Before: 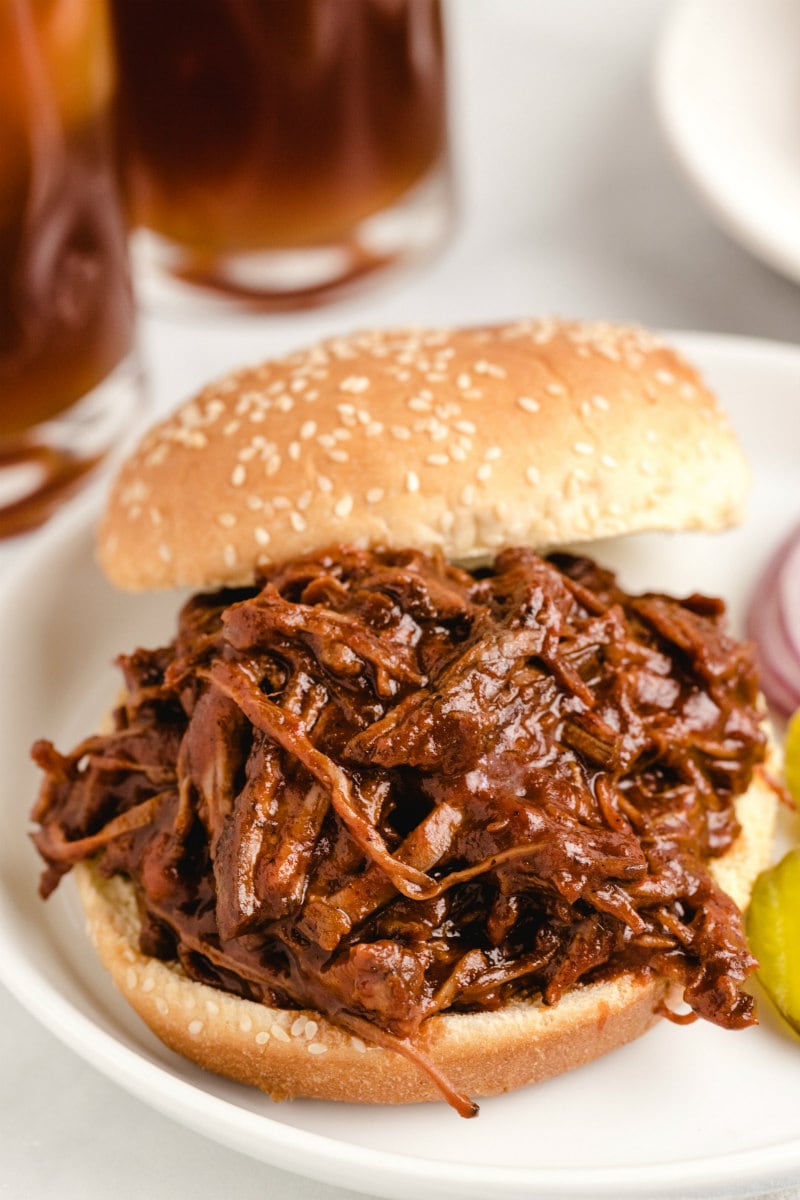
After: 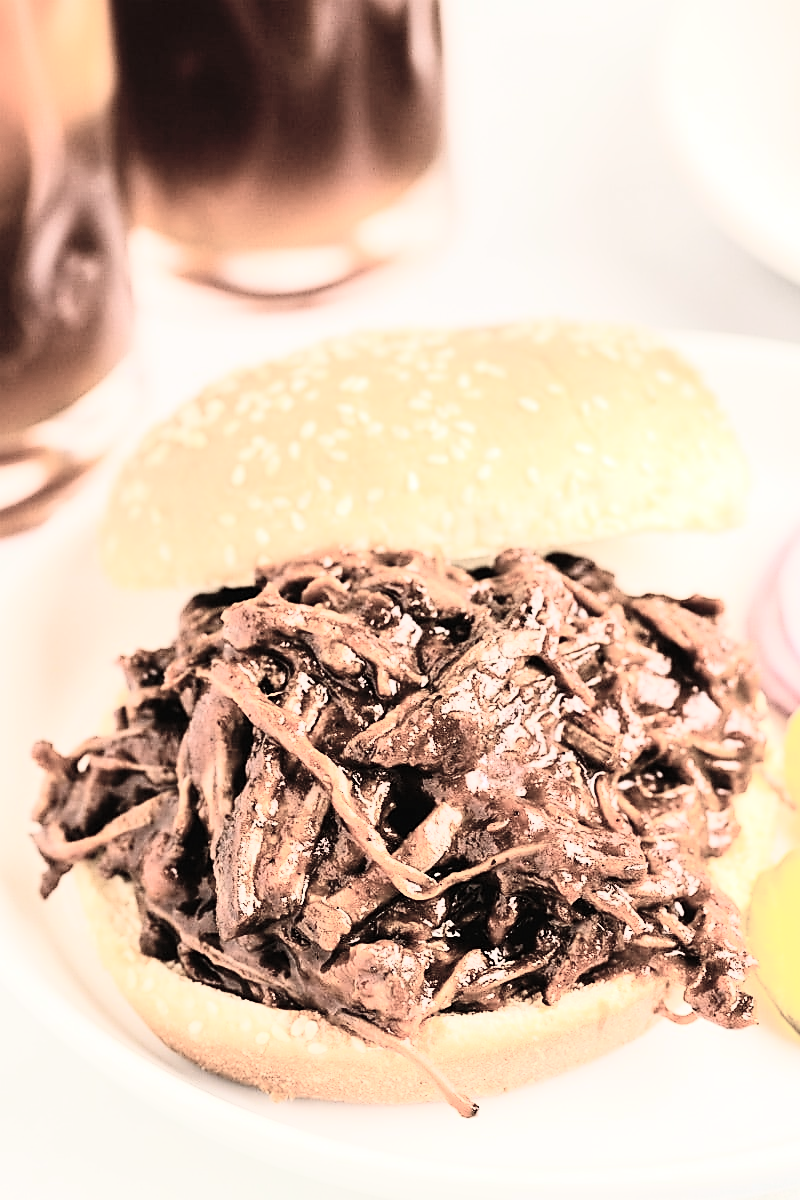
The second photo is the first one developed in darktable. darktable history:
tone curve: curves: ch0 [(0, 0) (0.417, 0.851) (1, 1)], color space Lab, independent channels, preserve colors none
color balance rgb: power › luminance -14.949%, perceptual saturation grading › global saturation -26.996%
sharpen: radius 1.39, amount 1.232, threshold 0.723
